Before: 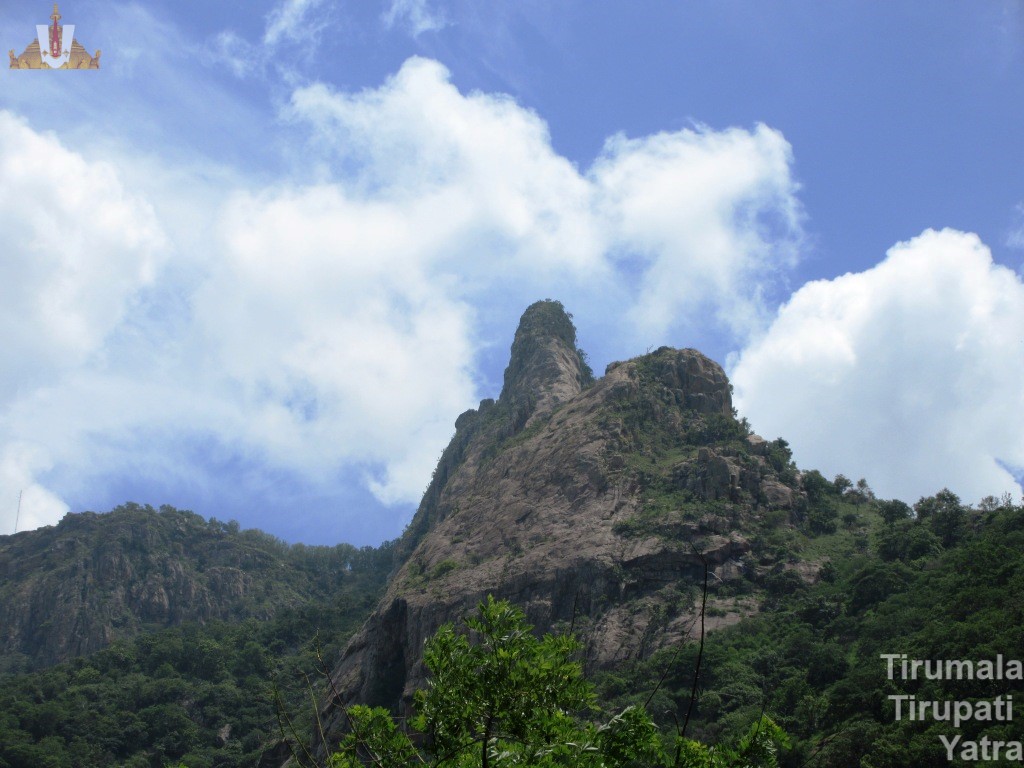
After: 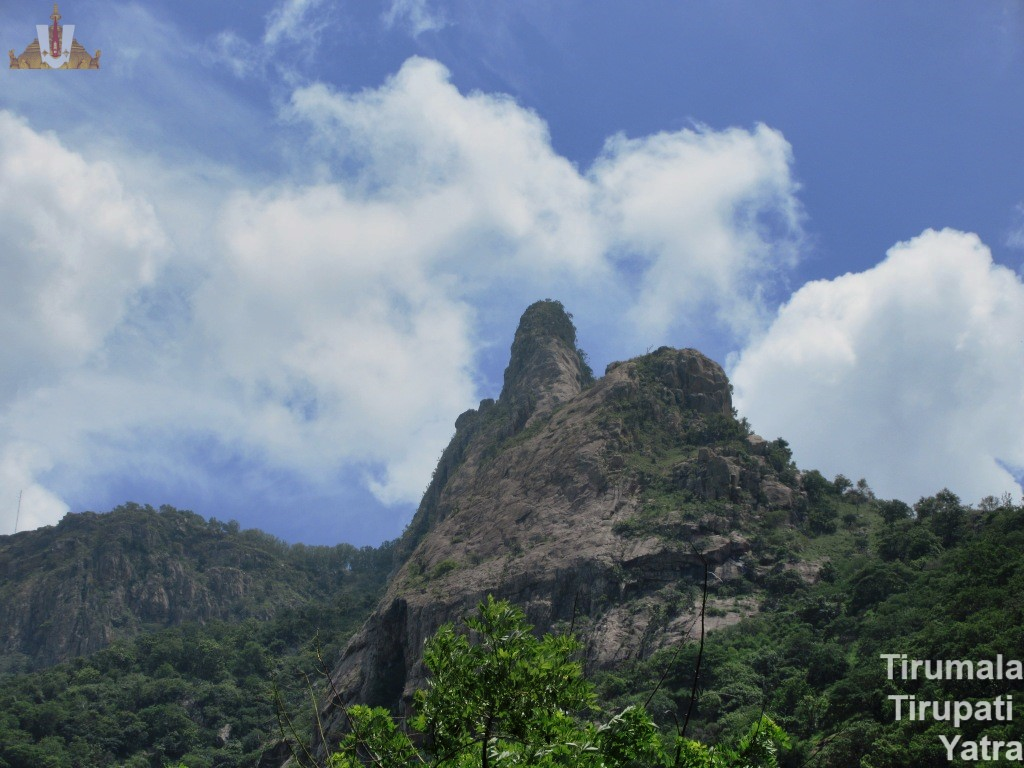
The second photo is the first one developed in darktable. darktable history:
shadows and highlights: soften with gaussian
exposure: exposure -0.36 EV, compensate highlight preservation false
